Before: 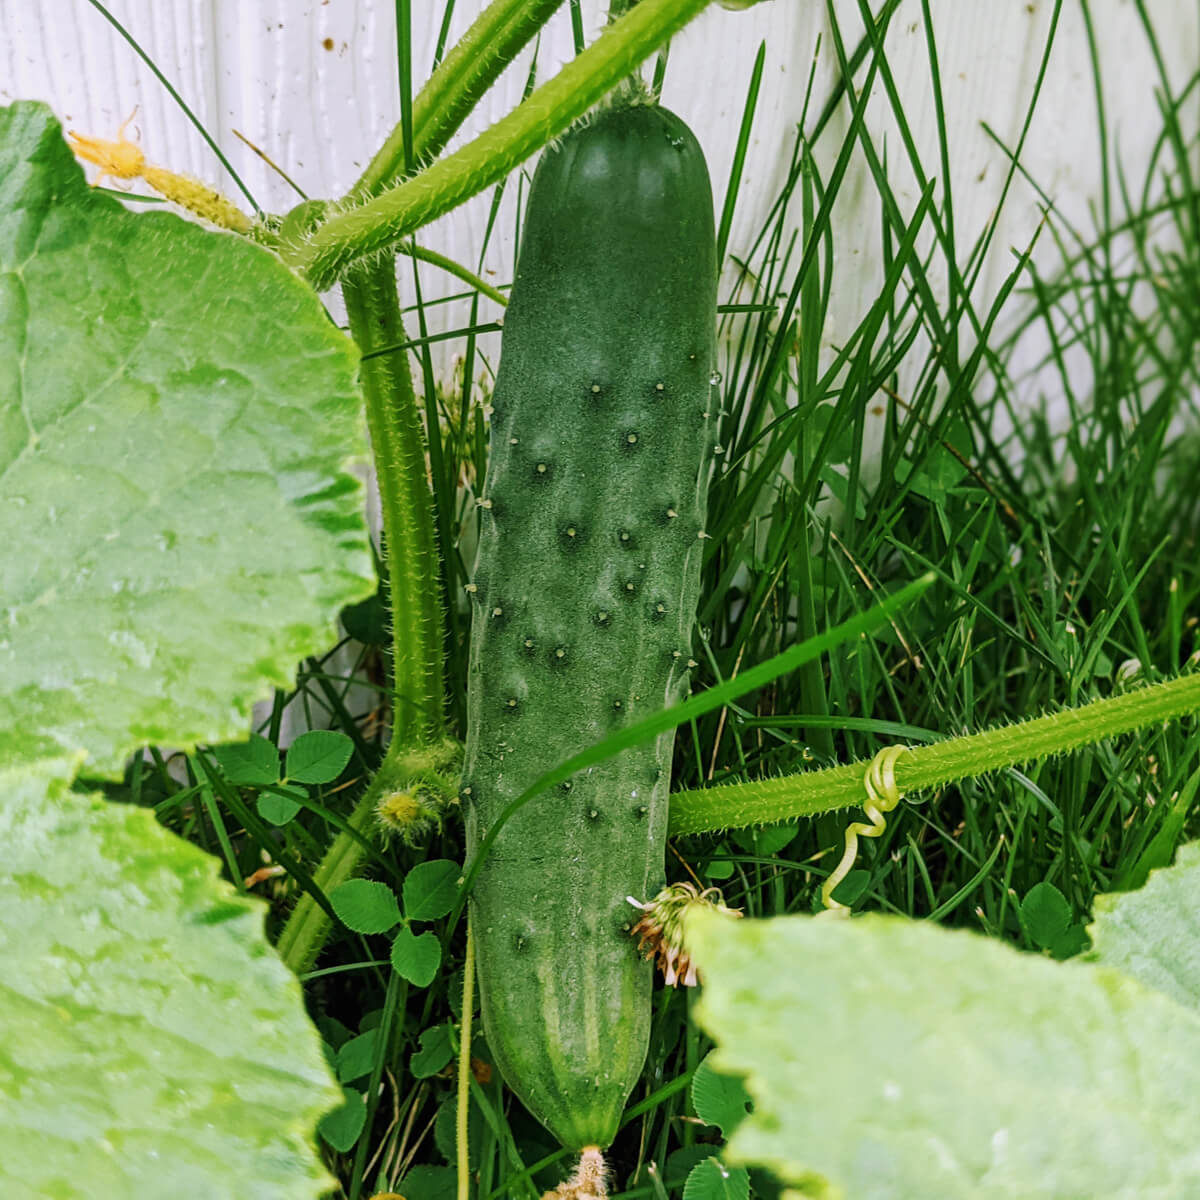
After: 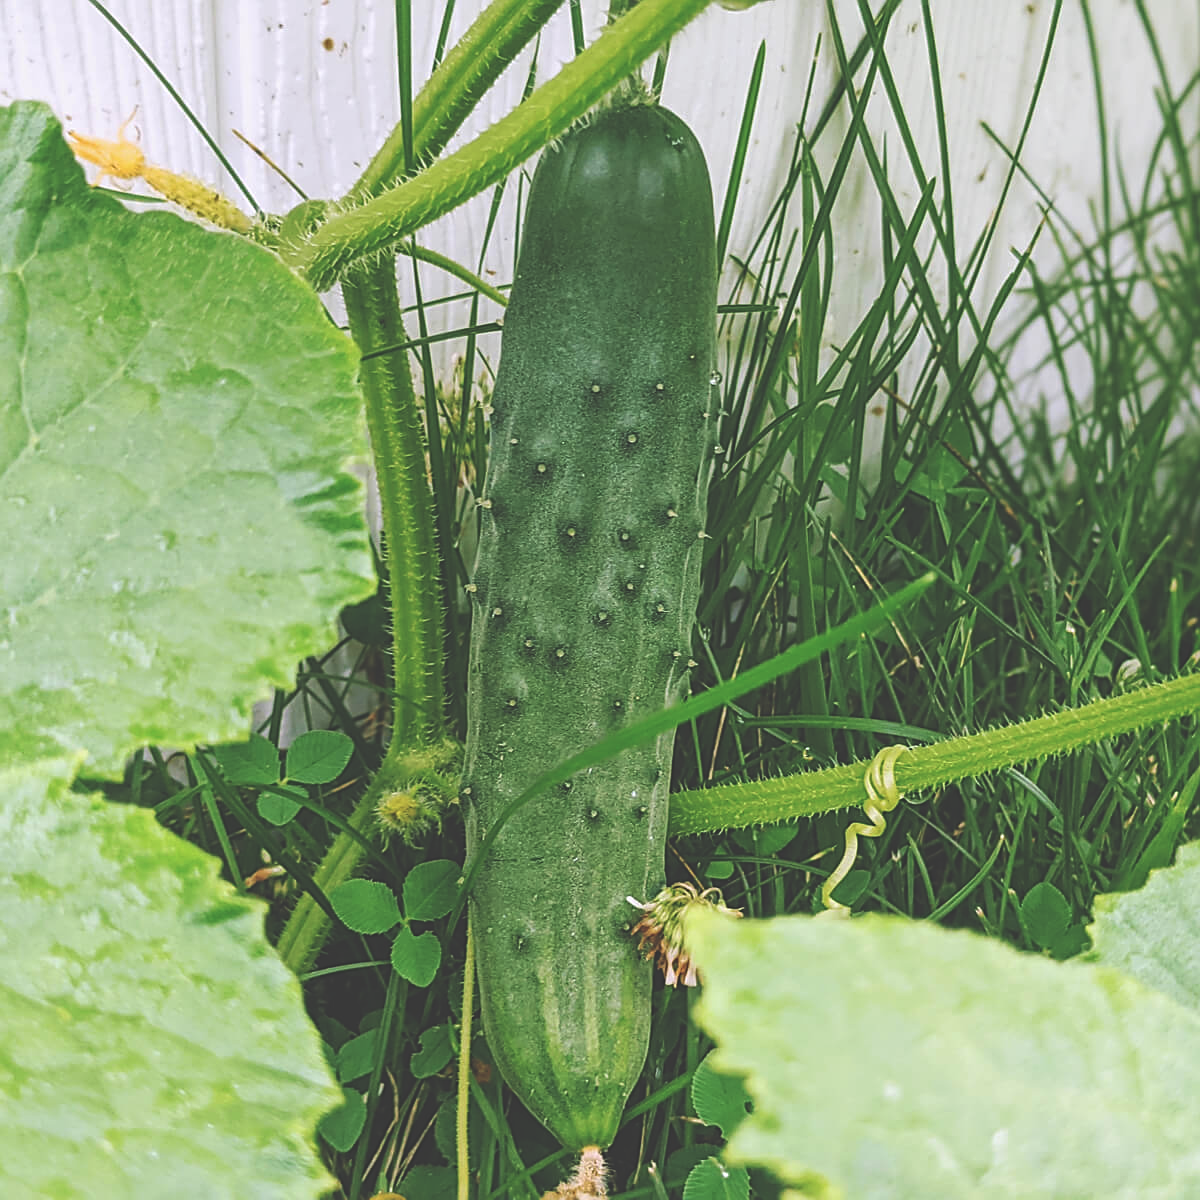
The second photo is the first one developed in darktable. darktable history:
sharpen: amount 0.496
exposure: black level correction -0.04, exposure 0.059 EV, compensate highlight preservation false
